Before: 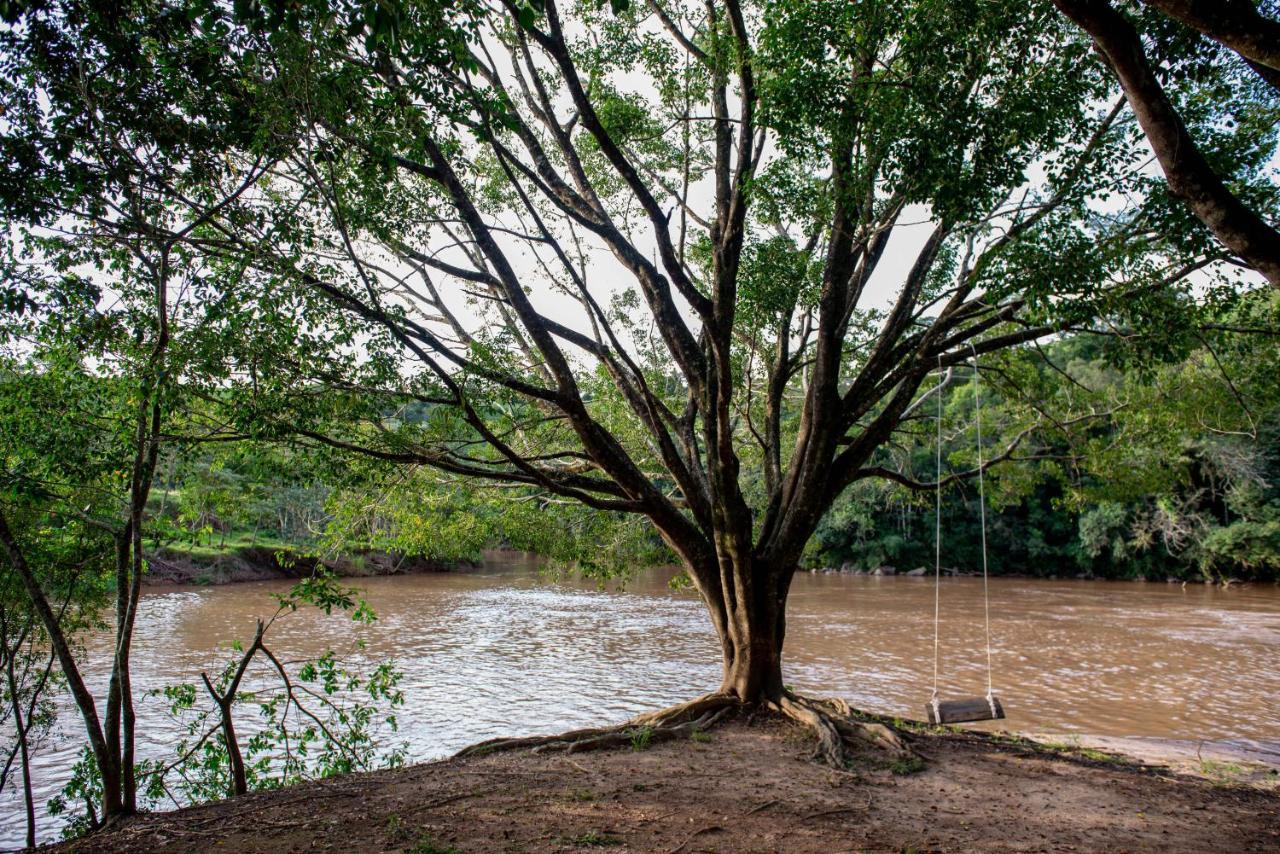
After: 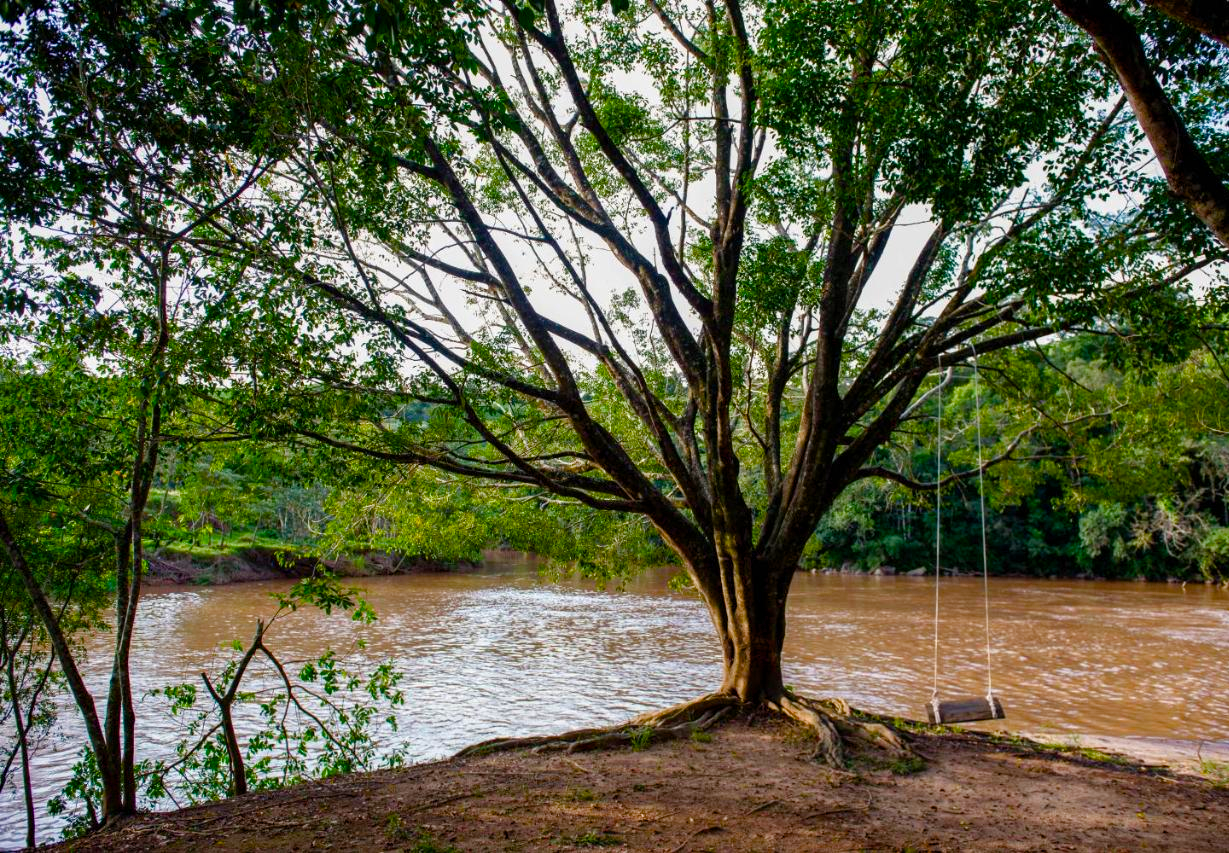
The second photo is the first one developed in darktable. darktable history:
crop: right 3.93%, bottom 0.016%
color balance rgb: perceptual saturation grading › global saturation 28.023%, perceptual saturation grading › highlights -25.294%, perceptual saturation grading › mid-tones 24.804%, perceptual saturation grading › shadows 50.129%, global vibrance 20%
